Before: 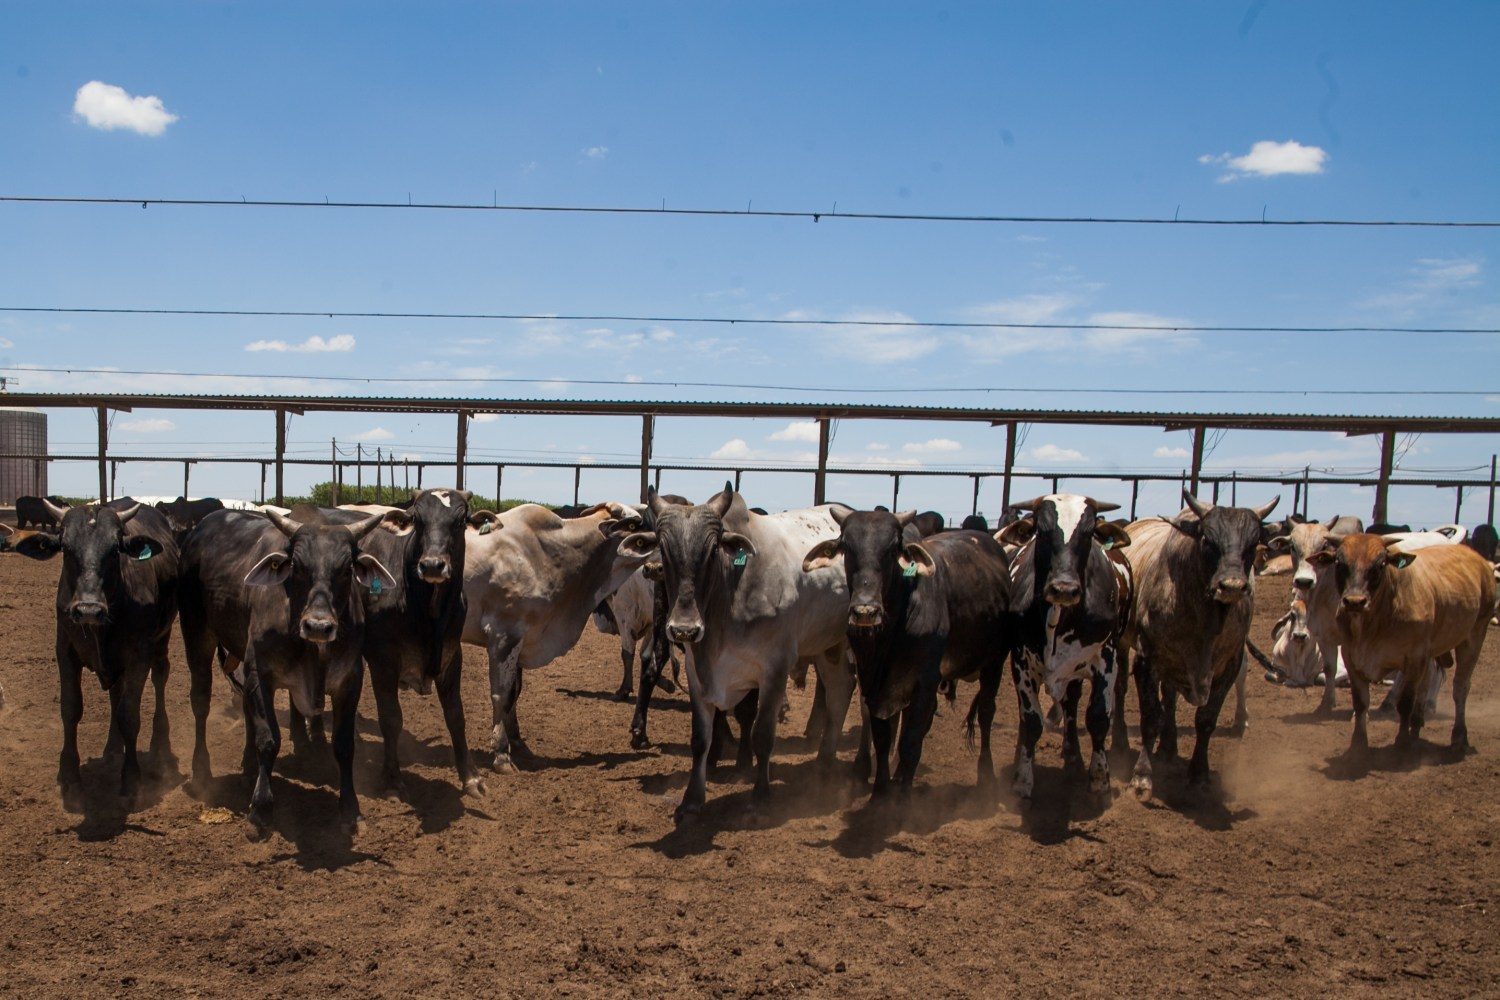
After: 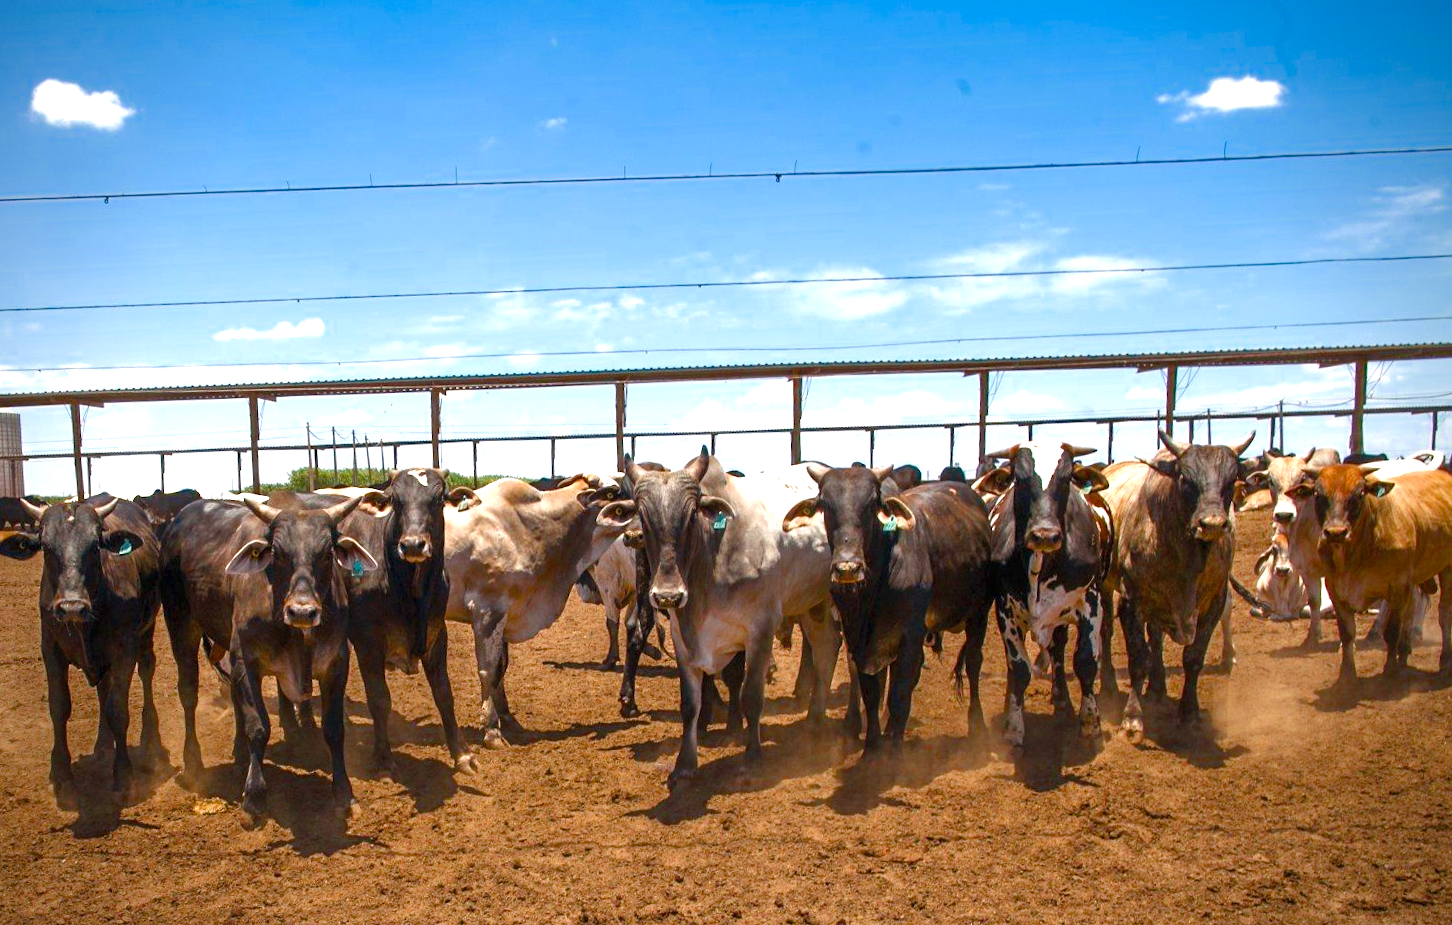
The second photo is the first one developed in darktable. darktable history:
color zones: curves: ch0 [(0, 0.5) (0.125, 0.4) (0.25, 0.5) (0.375, 0.4) (0.5, 0.4) (0.625, 0.35) (0.75, 0.35) (0.875, 0.5)]; ch1 [(0, 0.35) (0.125, 0.45) (0.25, 0.35) (0.375, 0.35) (0.5, 0.35) (0.625, 0.35) (0.75, 0.45) (0.875, 0.35)]; ch2 [(0, 0.6) (0.125, 0.5) (0.25, 0.5) (0.375, 0.6) (0.5, 0.6) (0.625, 0.5) (0.75, 0.5) (0.875, 0.5)]
vignetting: saturation 0, unbound false
contrast brightness saturation: contrast 0.07, brightness 0.08, saturation 0.18
exposure: black level correction 0, exposure 0.7 EV, compensate exposure bias true, compensate highlight preservation false
color balance rgb: linear chroma grading › shadows -2.2%, linear chroma grading › highlights -15%, linear chroma grading › global chroma -10%, linear chroma grading › mid-tones -10%, perceptual saturation grading › global saturation 45%, perceptual saturation grading › highlights -50%, perceptual saturation grading › shadows 30%, perceptual brilliance grading › global brilliance 18%, global vibrance 45%
rotate and perspective: rotation -3°, crop left 0.031, crop right 0.968, crop top 0.07, crop bottom 0.93
